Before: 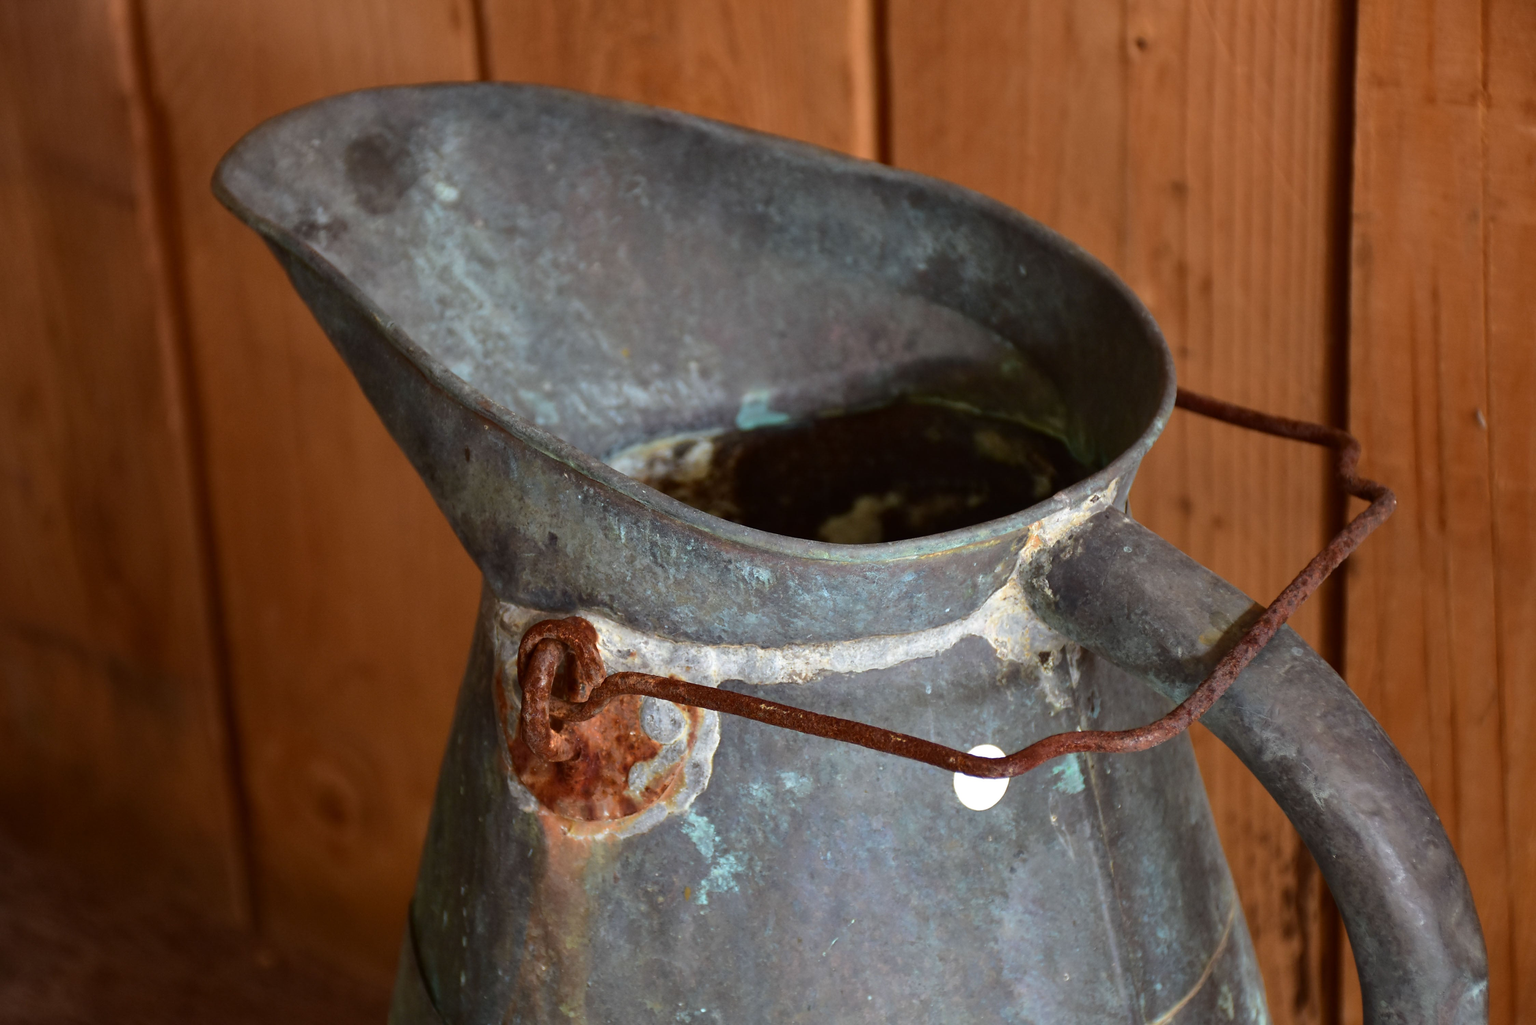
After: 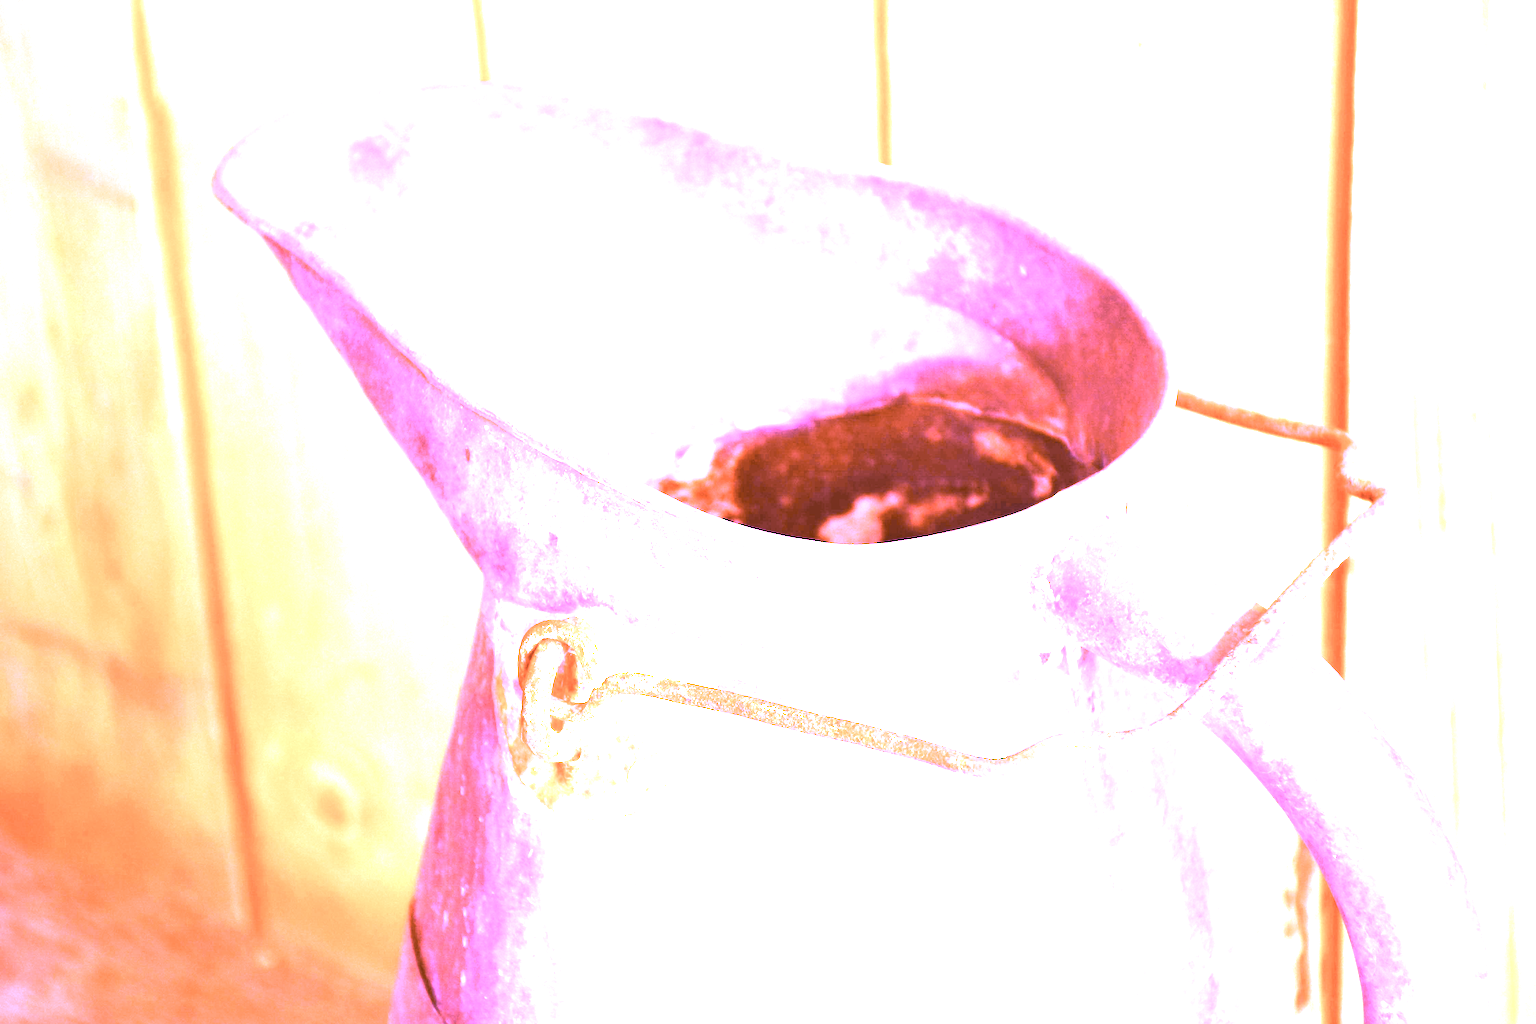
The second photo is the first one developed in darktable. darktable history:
exposure: black level correction 0.001, exposure 0.5 EV, compensate exposure bias true, compensate highlight preservation false
color correction: highlights a* 4.02, highlights b* 4.98, shadows a* -7.55, shadows b* 4.98
tone equalizer: -8 EV 1 EV, -7 EV 1 EV, -6 EV 1 EV, -5 EV 1 EV, -4 EV 1 EV, -3 EV 0.75 EV, -2 EV 0.5 EV, -1 EV 0.25 EV
haze removal: strength 0.29, distance 0.25, compatibility mode true, adaptive false
white balance: red 8, blue 8
contrast brightness saturation: contrast 0.1, saturation -0.36
